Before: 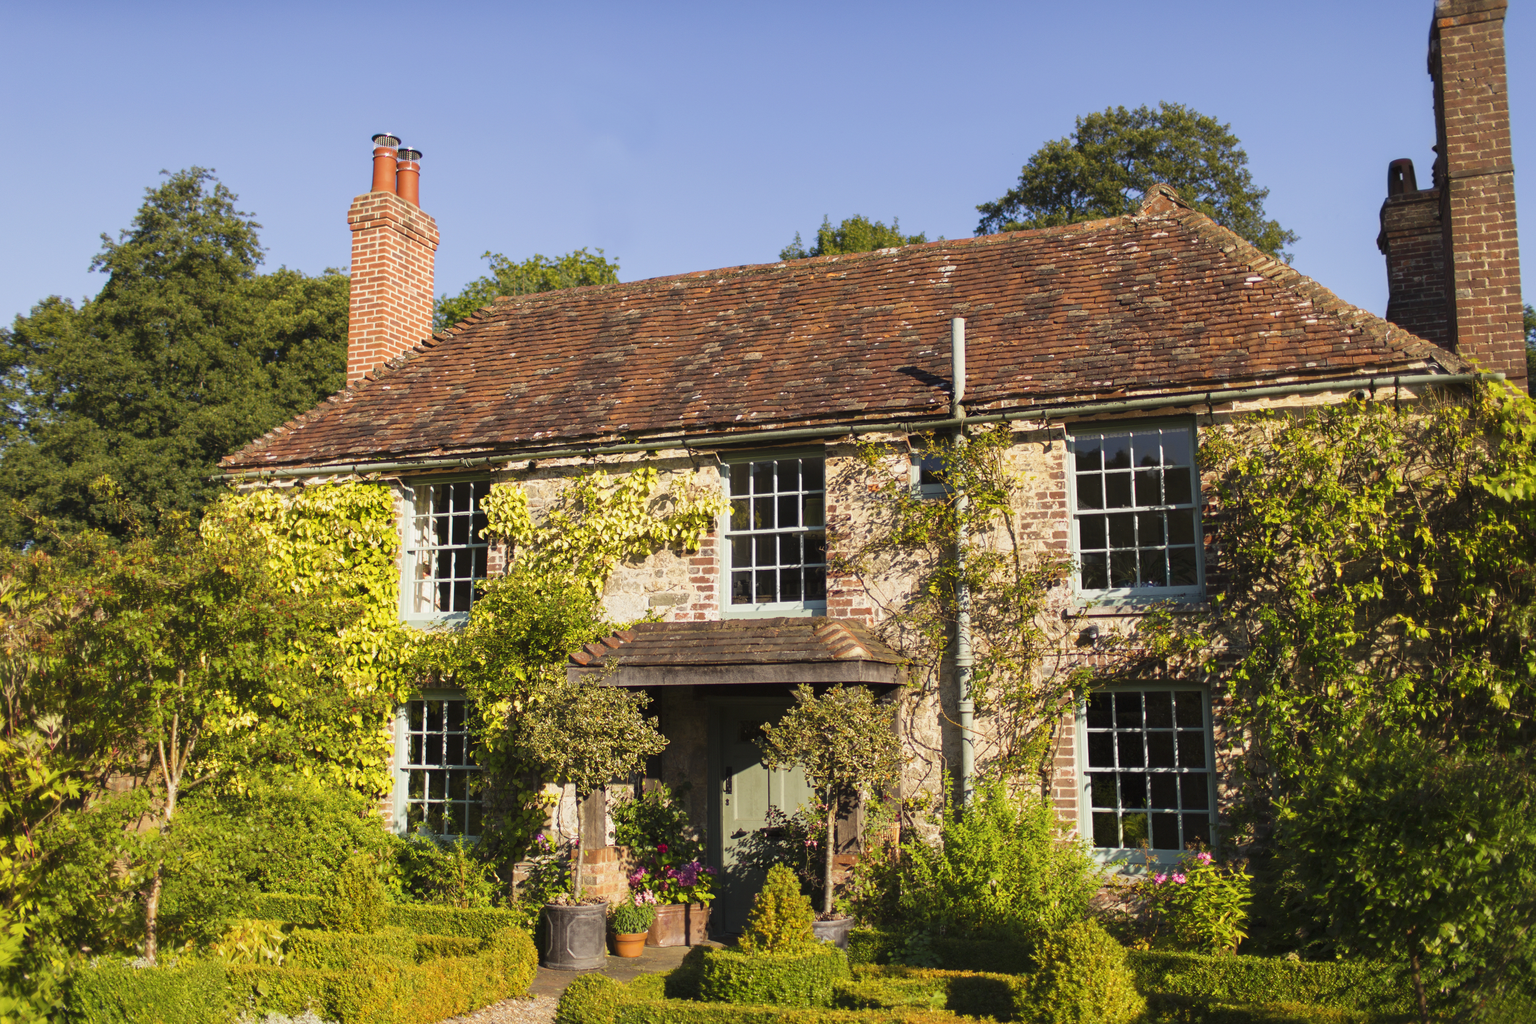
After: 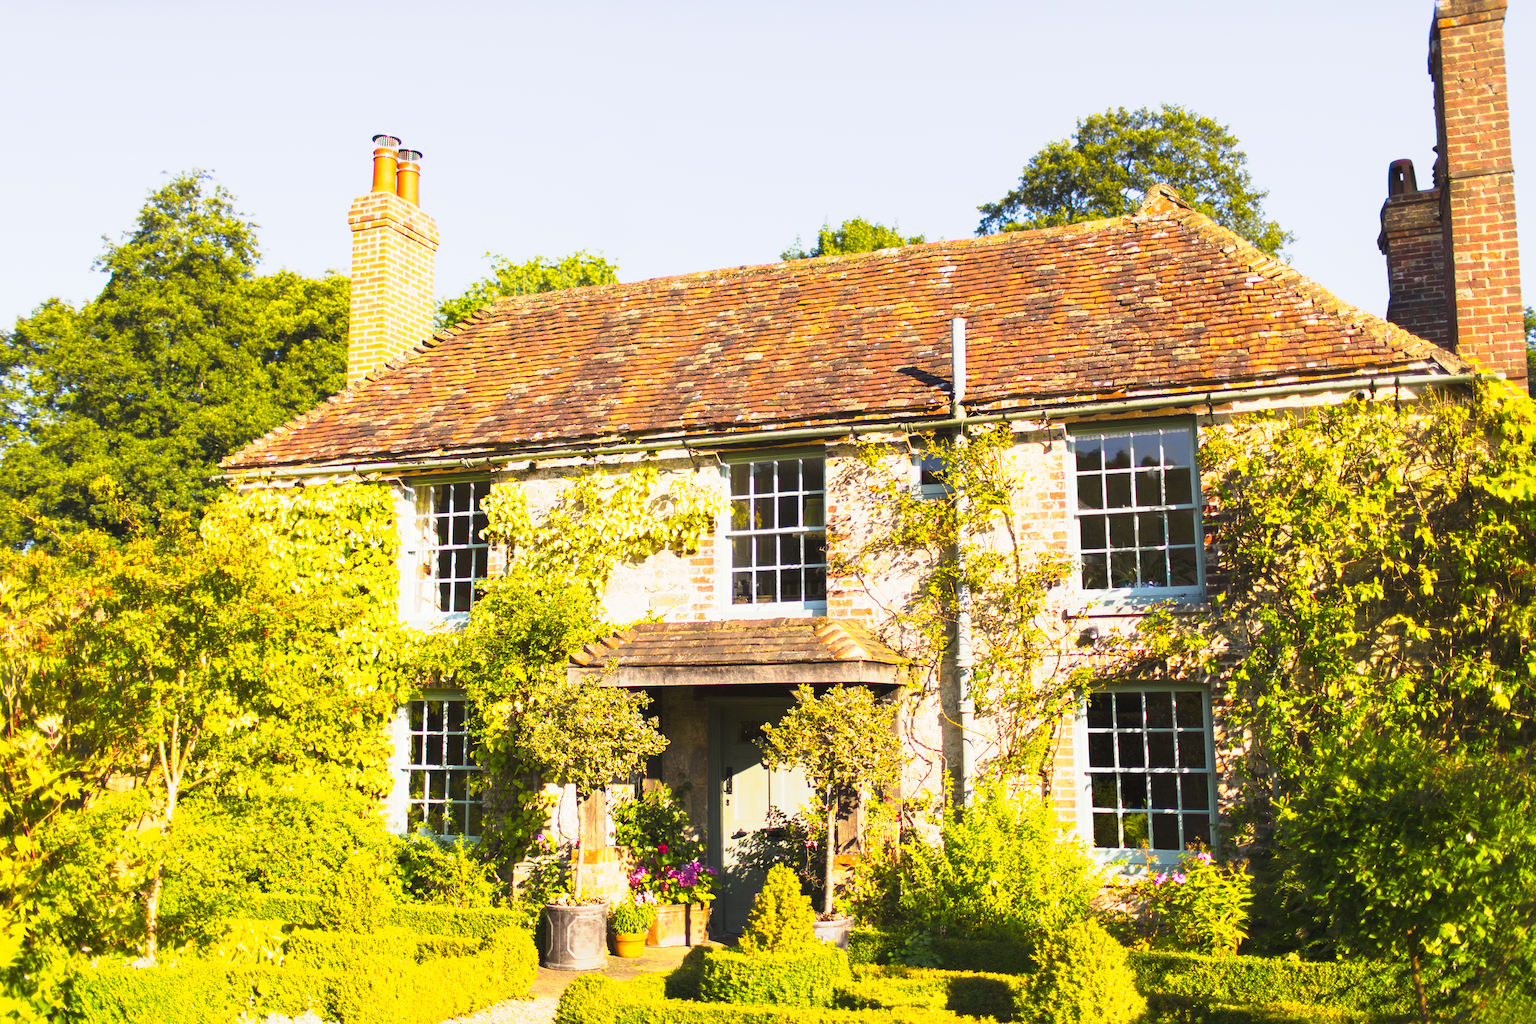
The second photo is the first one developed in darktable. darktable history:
tone curve: curves: ch0 [(0, 0) (0.003, 0.005) (0.011, 0.018) (0.025, 0.041) (0.044, 0.072) (0.069, 0.113) (0.1, 0.163) (0.136, 0.221) (0.177, 0.289) (0.224, 0.366) (0.277, 0.452) (0.335, 0.546) (0.399, 0.65) (0.468, 0.763) (0.543, 0.885) (0.623, 0.93) (0.709, 0.946) (0.801, 0.963) (0.898, 0.981) (1, 1)], preserve colors none
color balance rgb: perceptual saturation grading › global saturation 30%, global vibrance 10%
